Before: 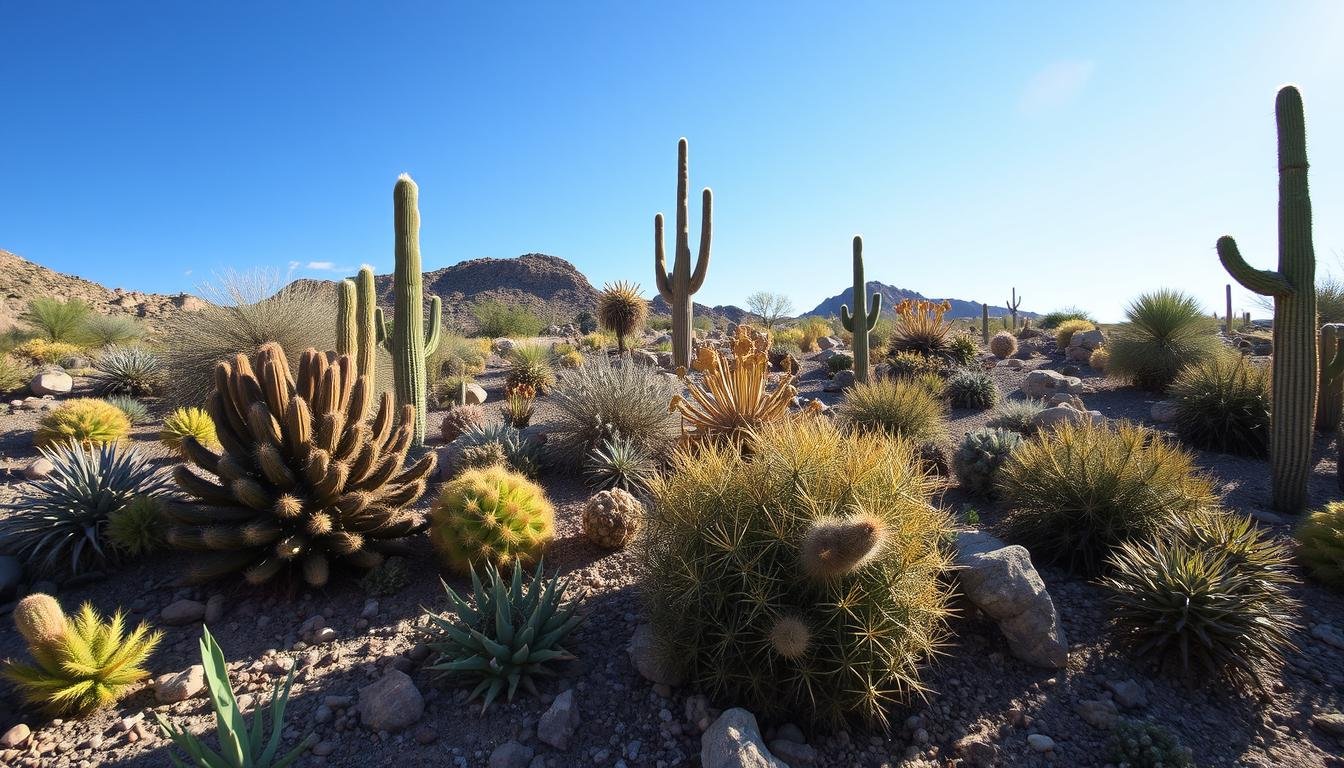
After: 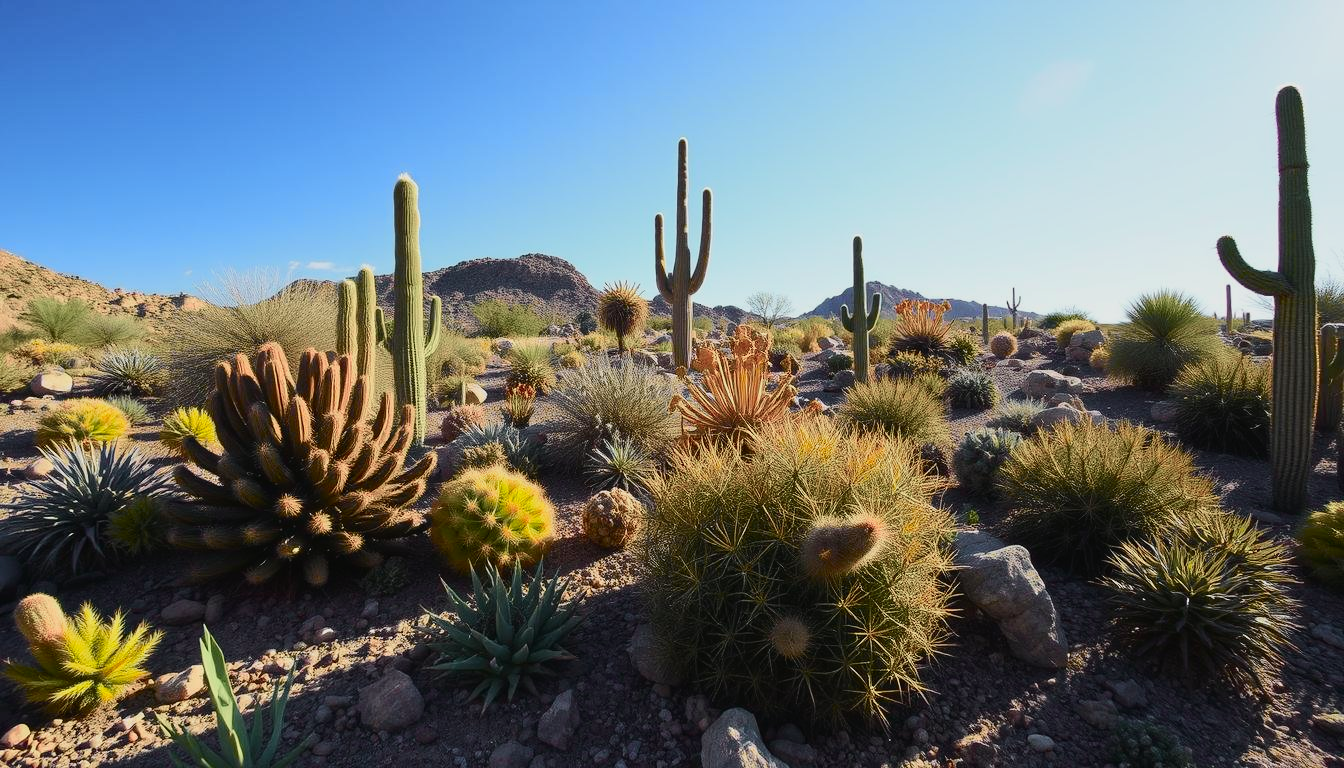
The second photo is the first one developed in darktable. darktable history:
tone curve: curves: ch0 [(0, 0.018) (0.036, 0.038) (0.15, 0.131) (0.27, 0.247) (0.528, 0.554) (0.761, 0.761) (1, 0.919)]; ch1 [(0, 0) (0.179, 0.173) (0.322, 0.32) (0.429, 0.431) (0.502, 0.5) (0.519, 0.522) (0.562, 0.588) (0.625, 0.67) (0.711, 0.745) (1, 1)]; ch2 [(0, 0) (0.29, 0.295) (0.404, 0.436) (0.497, 0.499) (0.521, 0.523) (0.561, 0.605) (0.657, 0.655) (0.712, 0.764) (1, 1)], color space Lab, independent channels, preserve colors none
